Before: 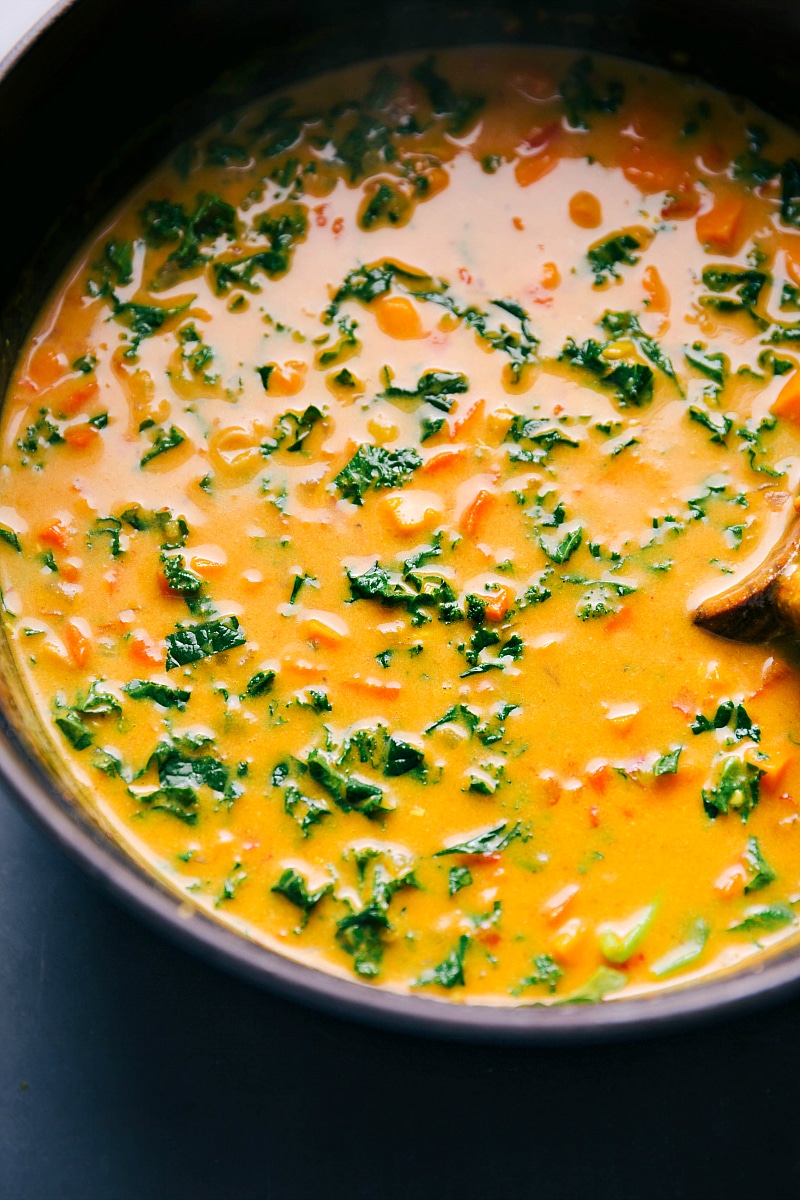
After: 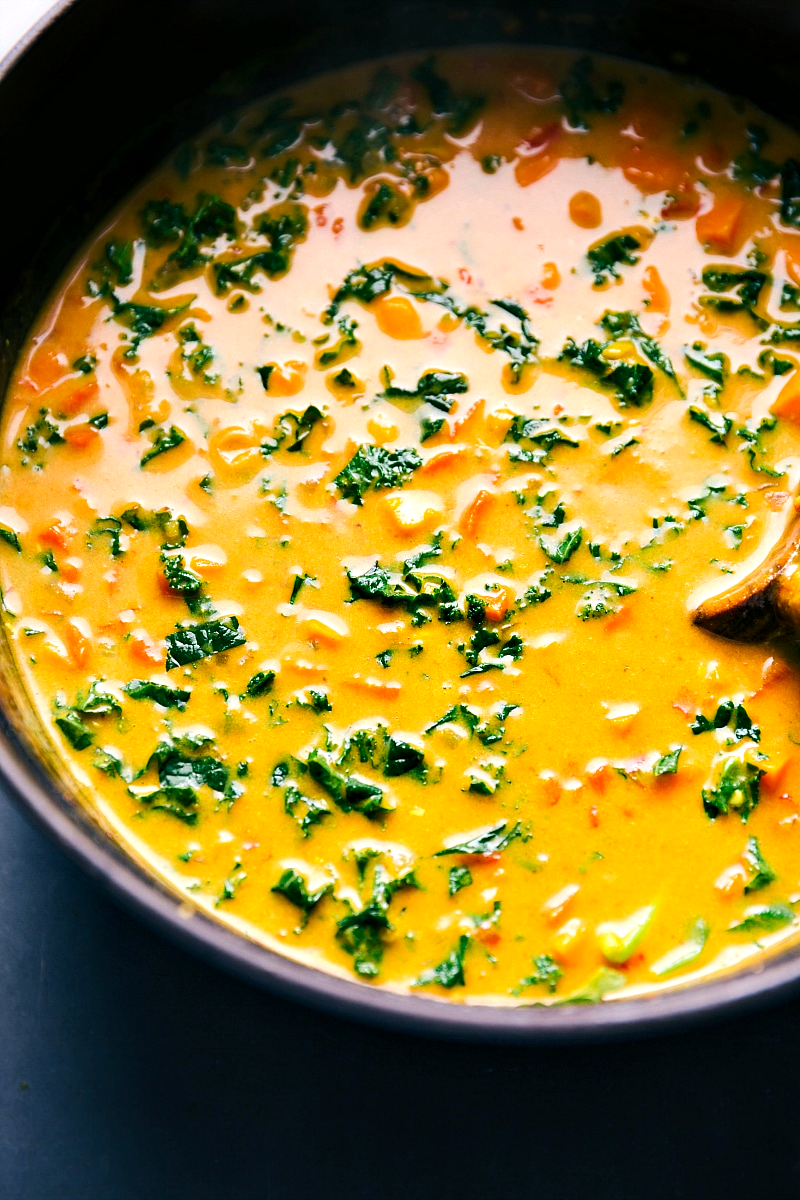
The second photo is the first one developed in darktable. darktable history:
color balance rgb: shadows lift › chroma 2.001%, shadows lift › hue 247.56°, perceptual saturation grading › global saturation 6.887%, perceptual saturation grading › shadows 4.048%
contrast equalizer: octaves 7, y [[0.6 ×6], [0.55 ×6], [0 ×6], [0 ×6], [0 ×6]], mix 0.151
tone equalizer: -8 EV -0.397 EV, -7 EV -0.383 EV, -6 EV -0.358 EV, -5 EV -0.215 EV, -3 EV 0.214 EV, -2 EV 0.314 EV, -1 EV 0.406 EV, +0 EV 0.413 EV, edges refinement/feathering 500, mask exposure compensation -1.57 EV, preserve details no
